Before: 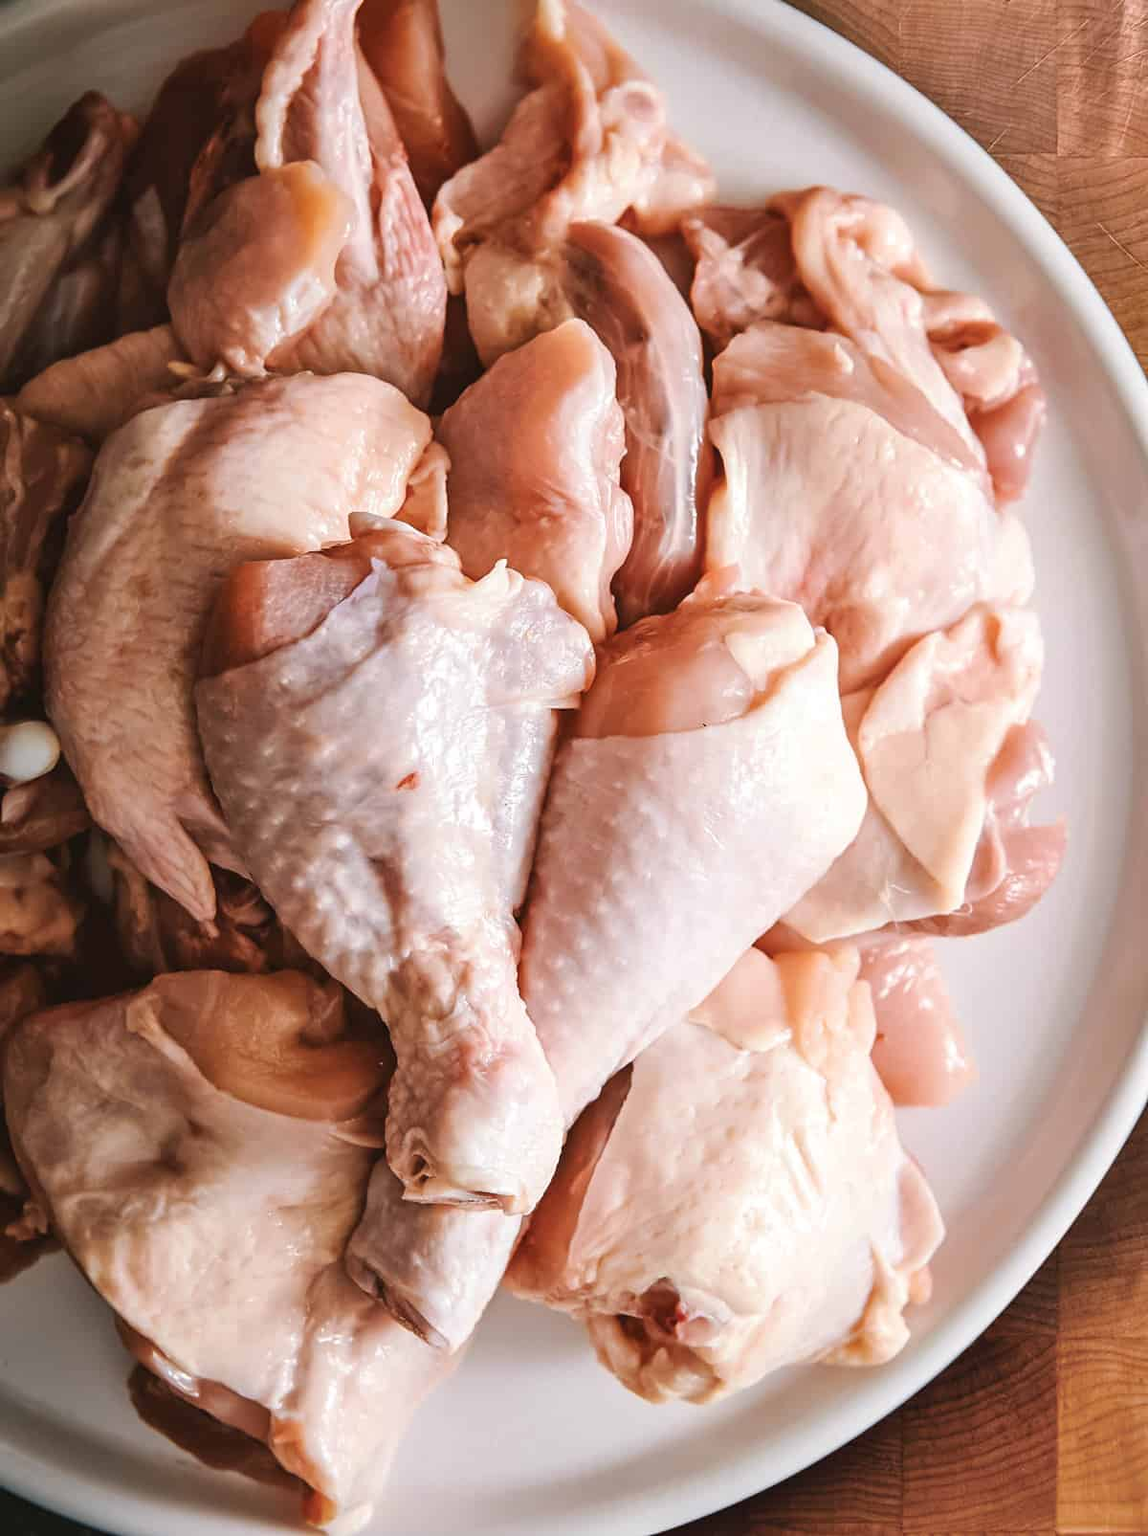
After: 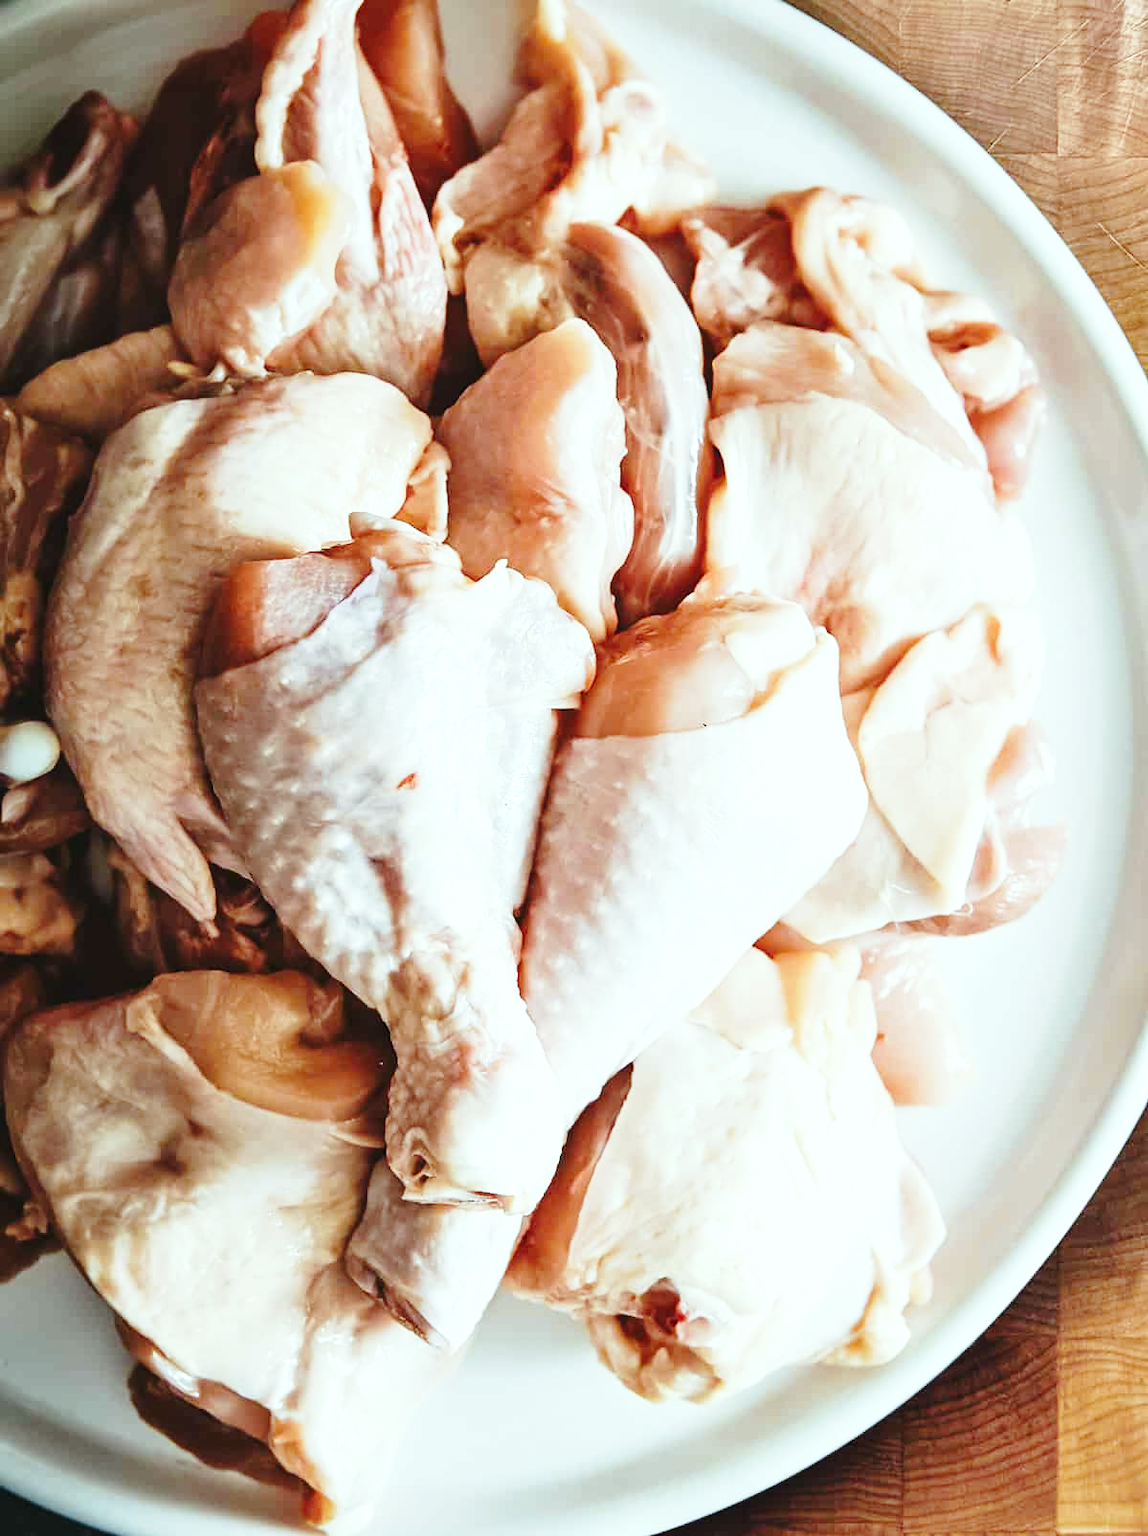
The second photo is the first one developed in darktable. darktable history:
color balance: mode lift, gamma, gain (sRGB), lift [0.997, 0.979, 1.021, 1.011], gamma [1, 1.084, 0.916, 0.998], gain [1, 0.87, 1.13, 1.101], contrast 4.55%, contrast fulcrum 38.24%, output saturation 104.09%
base curve: curves: ch0 [(0, 0) (0.028, 0.03) (0.121, 0.232) (0.46, 0.748) (0.859, 0.968) (1, 1)], preserve colors none
